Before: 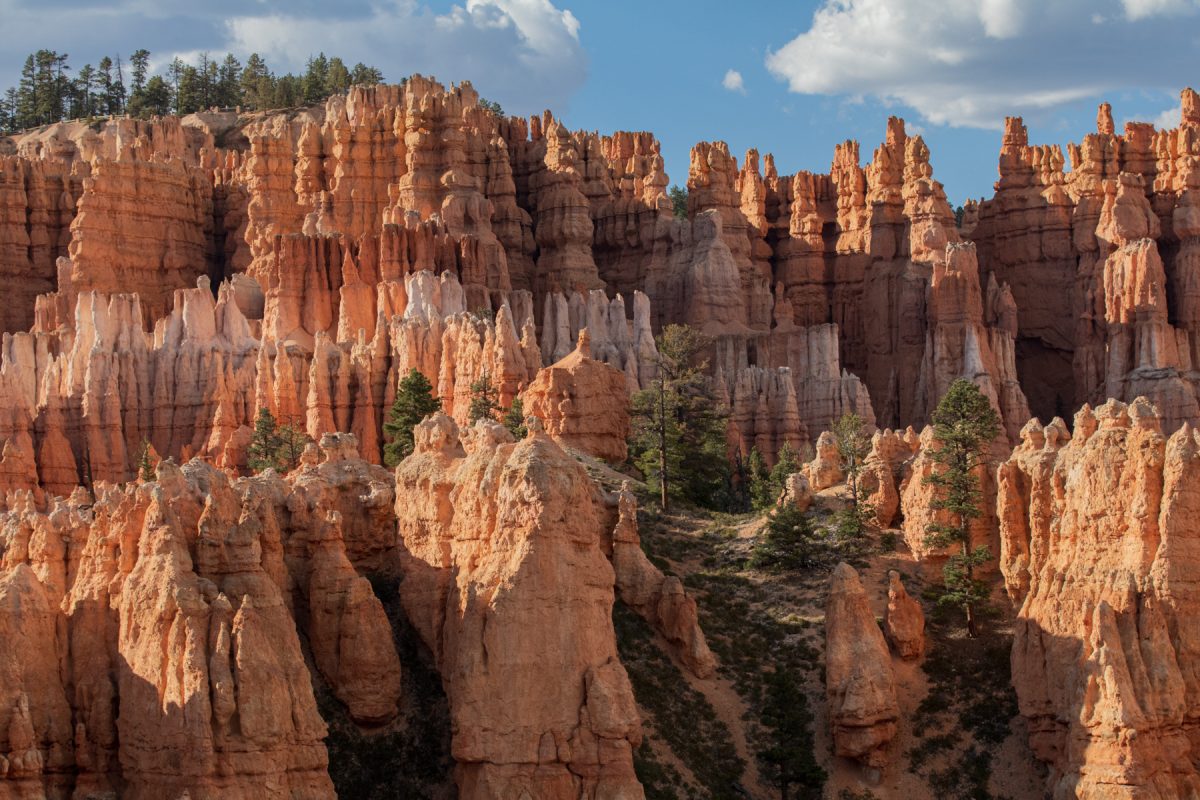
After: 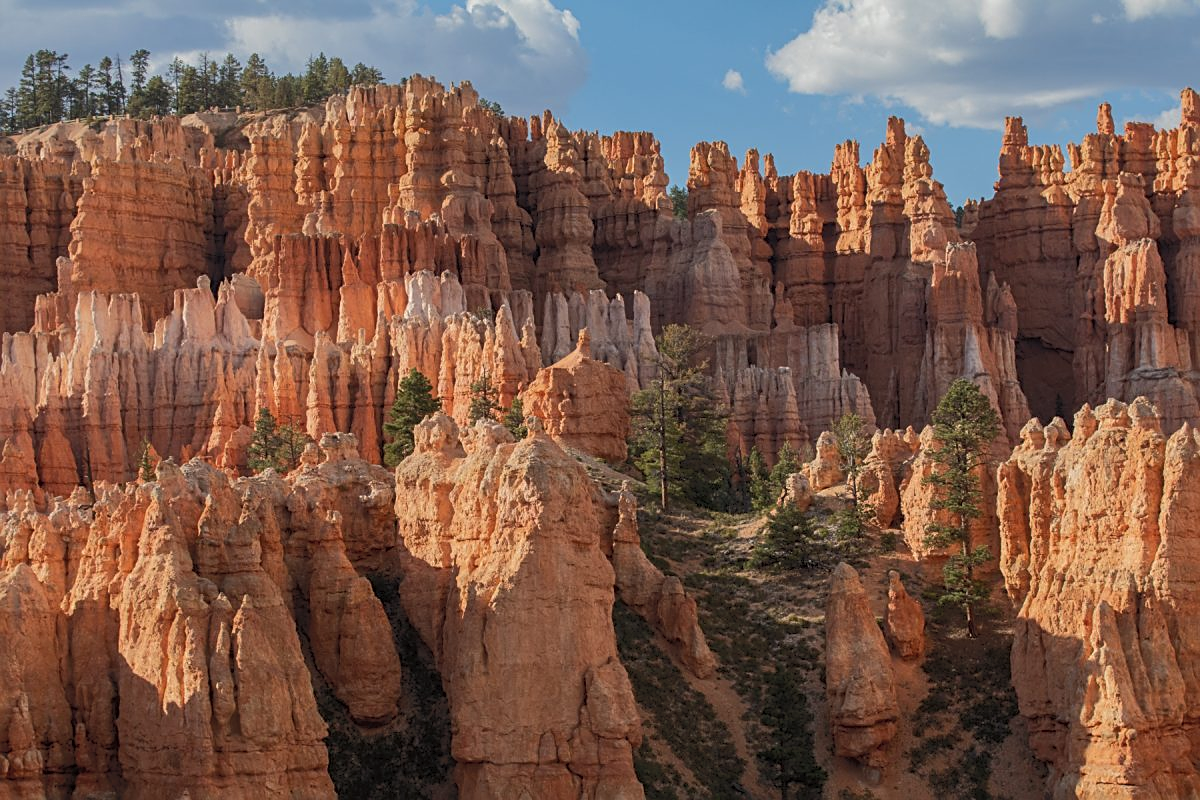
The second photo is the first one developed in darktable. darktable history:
sharpen: on, module defaults
tone curve: curves: ch0 [(0, 0) (0.003, 0.023) (0.011, 0.033) (0.025, 0.057) (0.044, 0.099) (0.069, 0.132) (0.1, 0.155) (0.136, 0.179) (0.177, 0.213) (0.224, 0.255) (0.277, 0.299) (0.335, 0.347) (0.399, 0.407) (0.468, 0.473) (0.543, 0.546) (0.623, 0.619) (0.709, 0.698) (0.801, 0.775) (0.898, 0.871) (1, 1)], color space Lab, independent channels, preserve colors none
